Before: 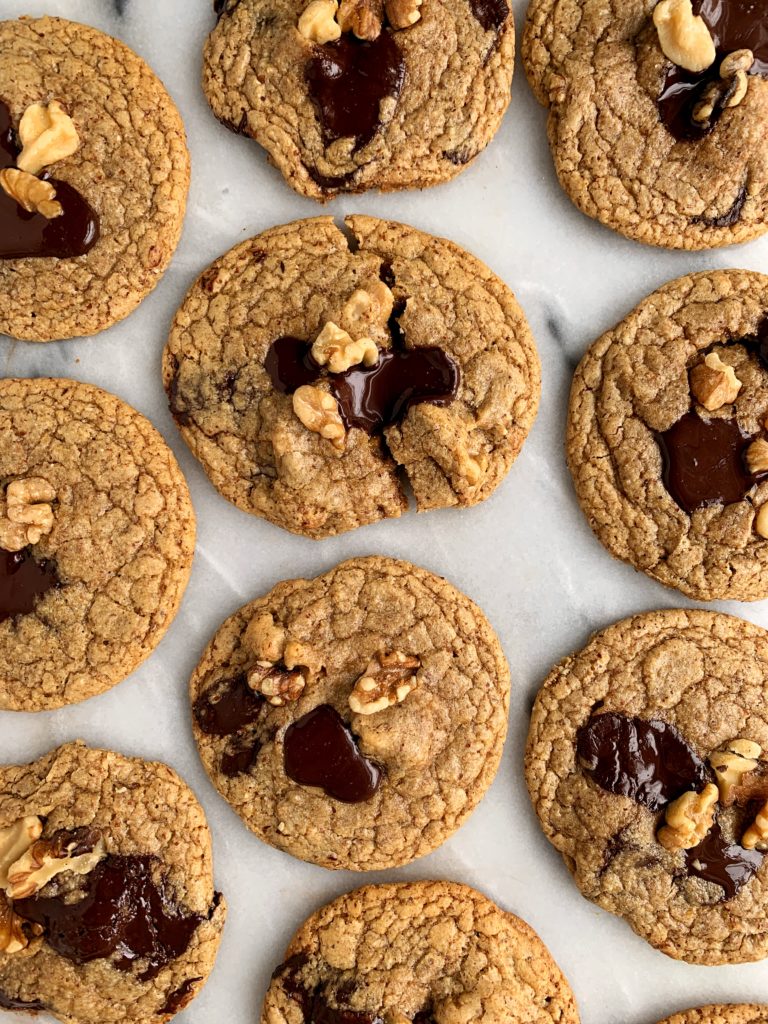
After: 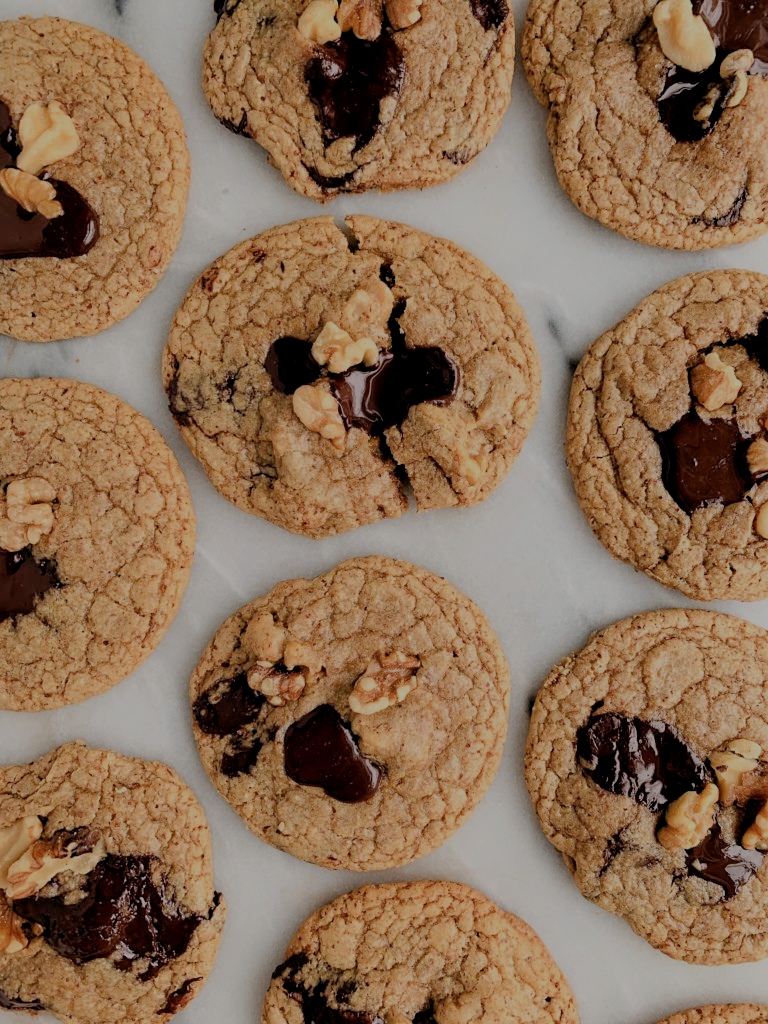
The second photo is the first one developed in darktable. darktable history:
filmic rgb: black relative exposure -4.5 EV, white relative exposure 6.6 EV, hardness 1.87, contrast 0.505
